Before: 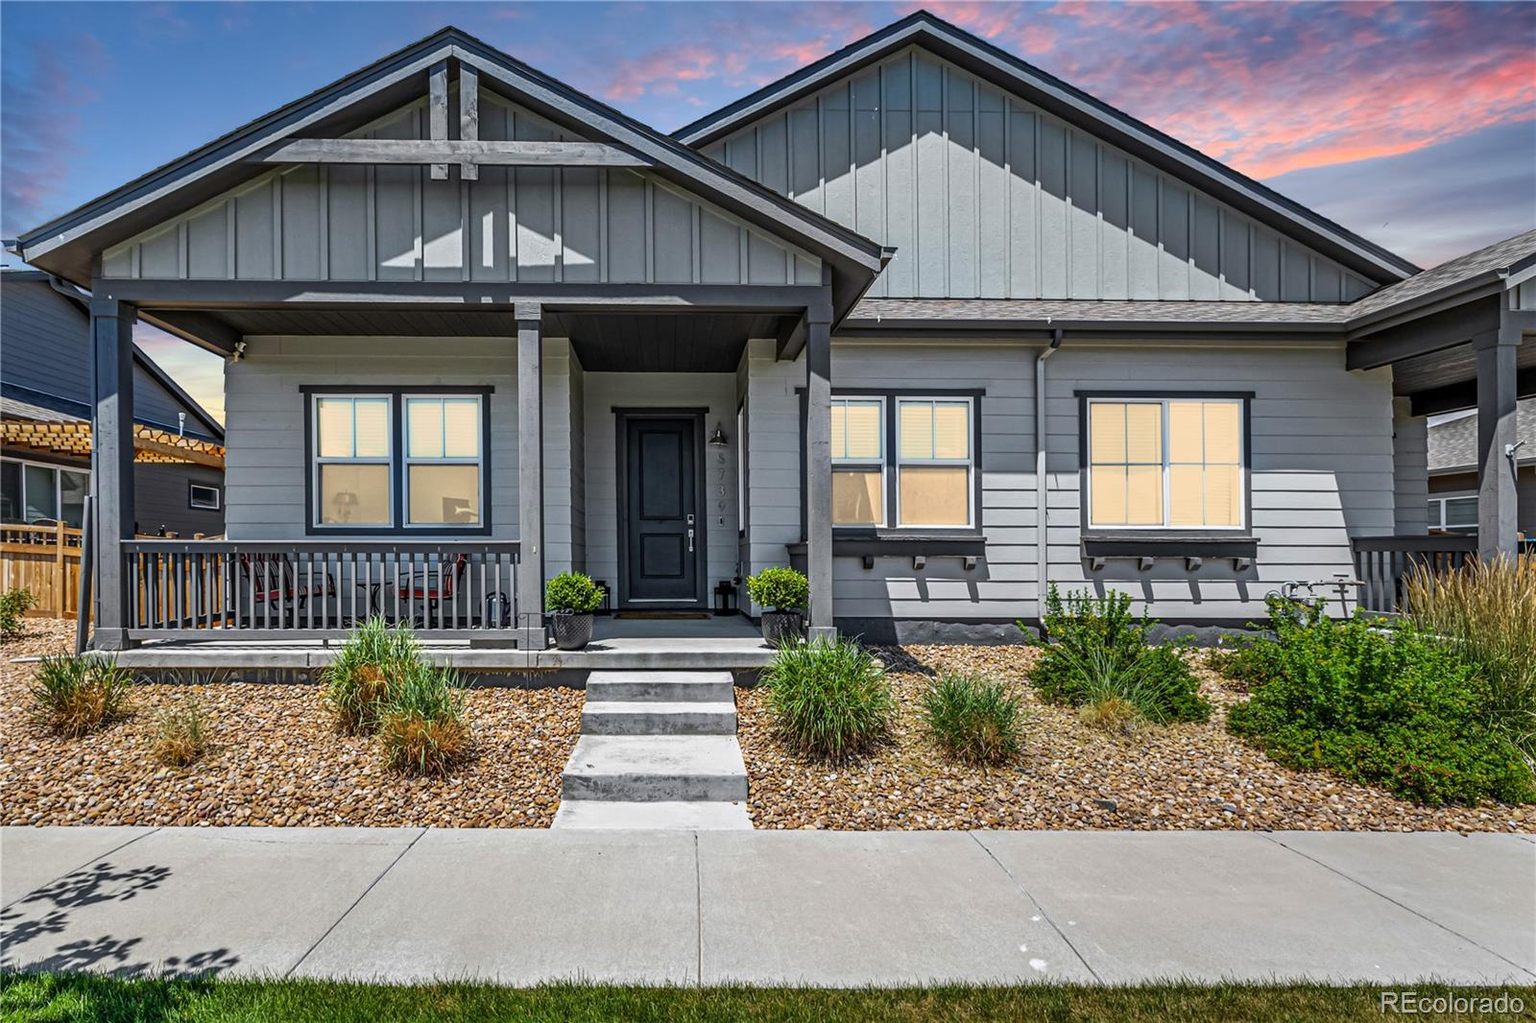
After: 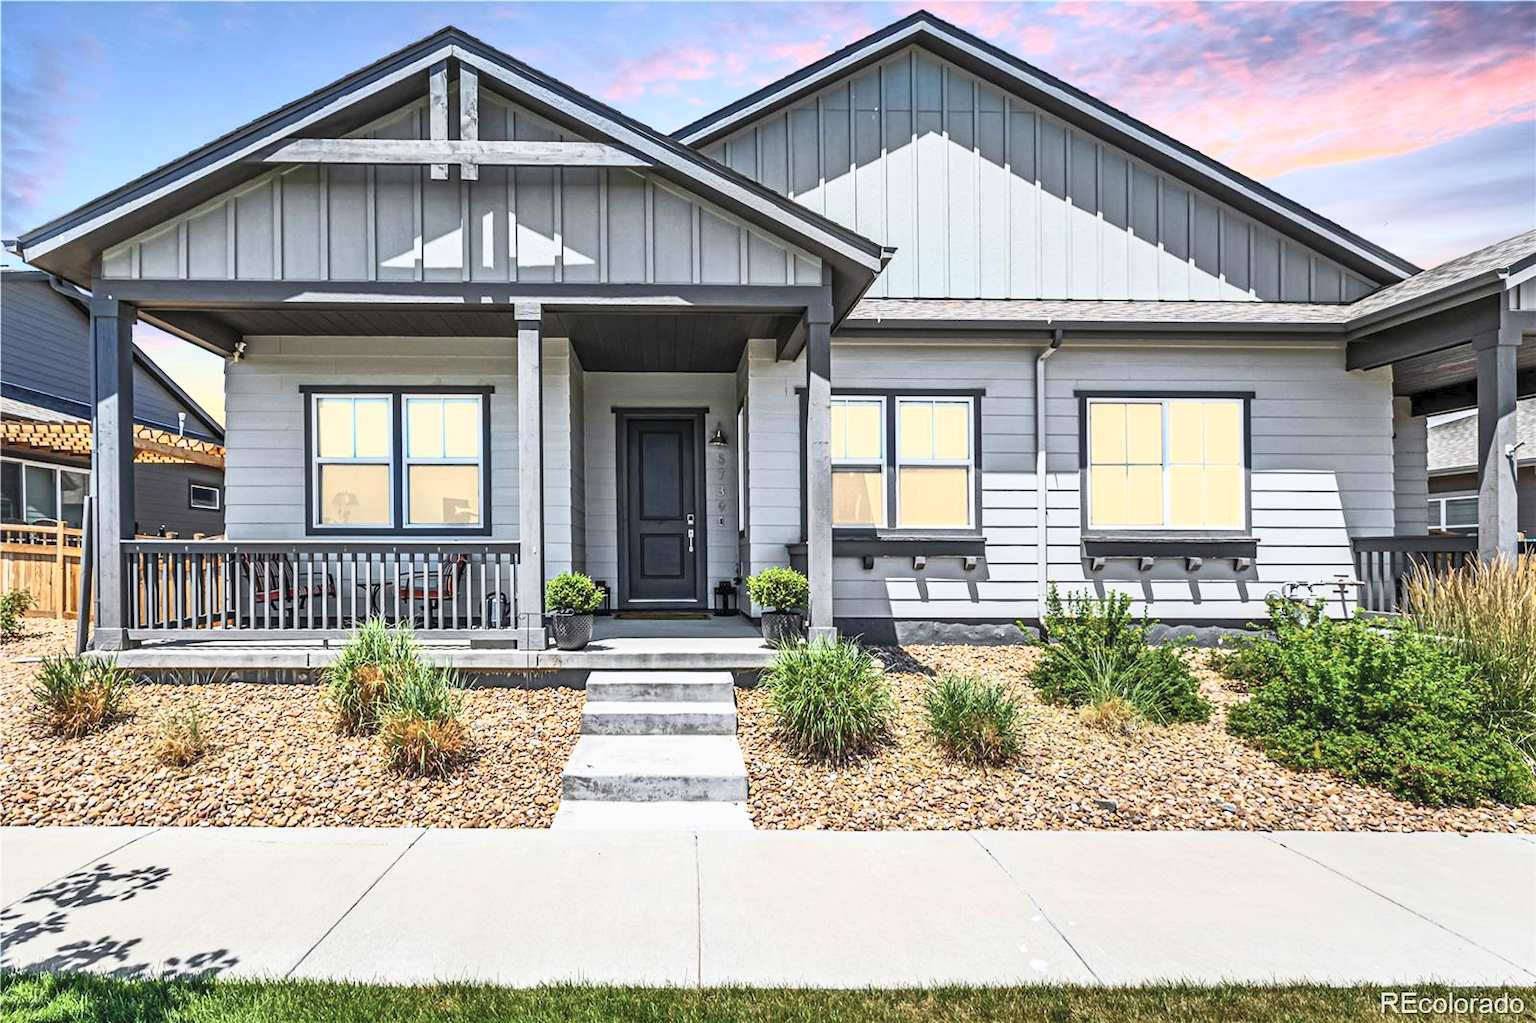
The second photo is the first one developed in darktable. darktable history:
contrast brightness saturation: contrast 0.39, brightness 0.535
